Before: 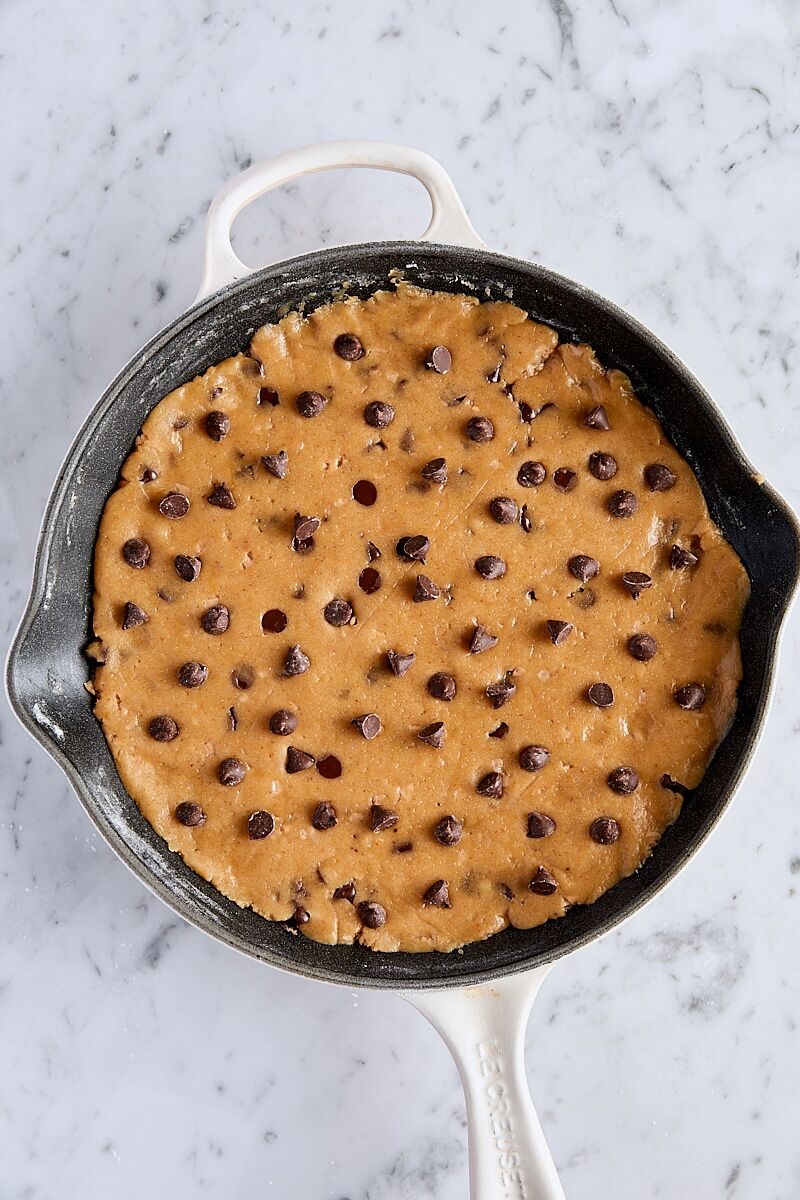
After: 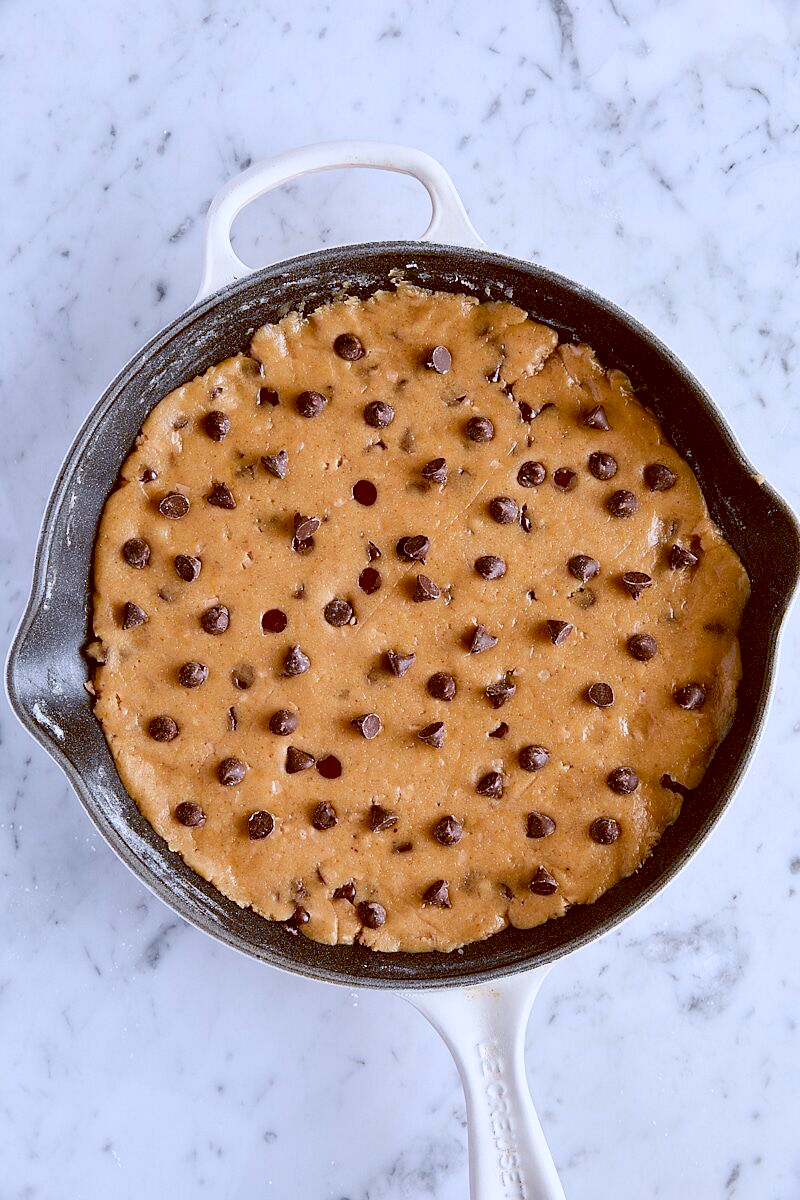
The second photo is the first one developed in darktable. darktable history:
color balance: lift [1, 1.015, 1.004, 0.985], gamma [1, 0.958, 0.971, 1.042], gain [1, 0.956, 0.977, 1.044]
color calibration: illuminant as shot in camera, x 0.358, y 0.373, temperature 4628.91 K
